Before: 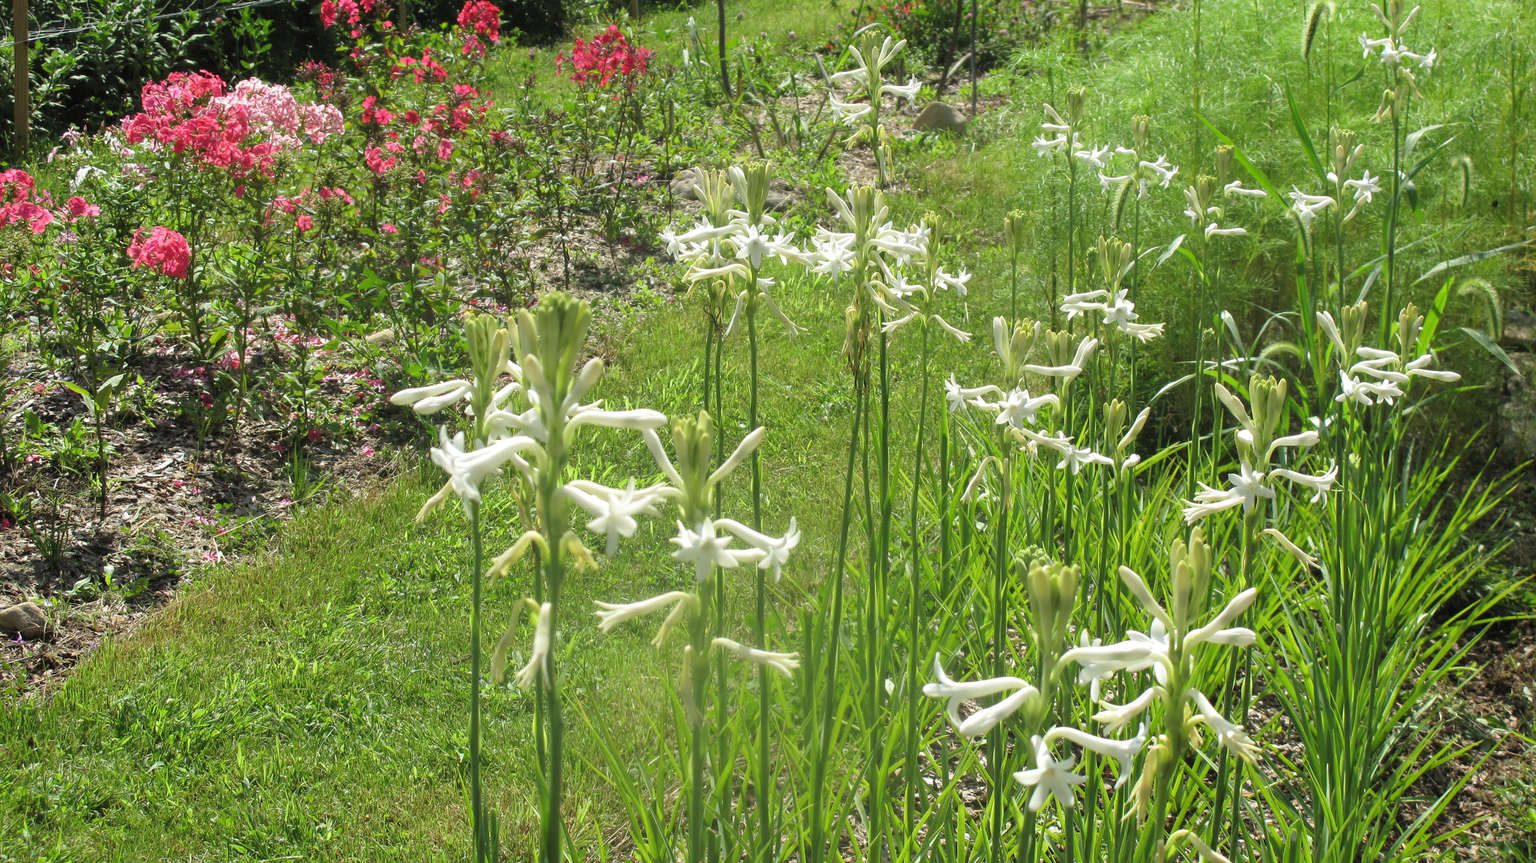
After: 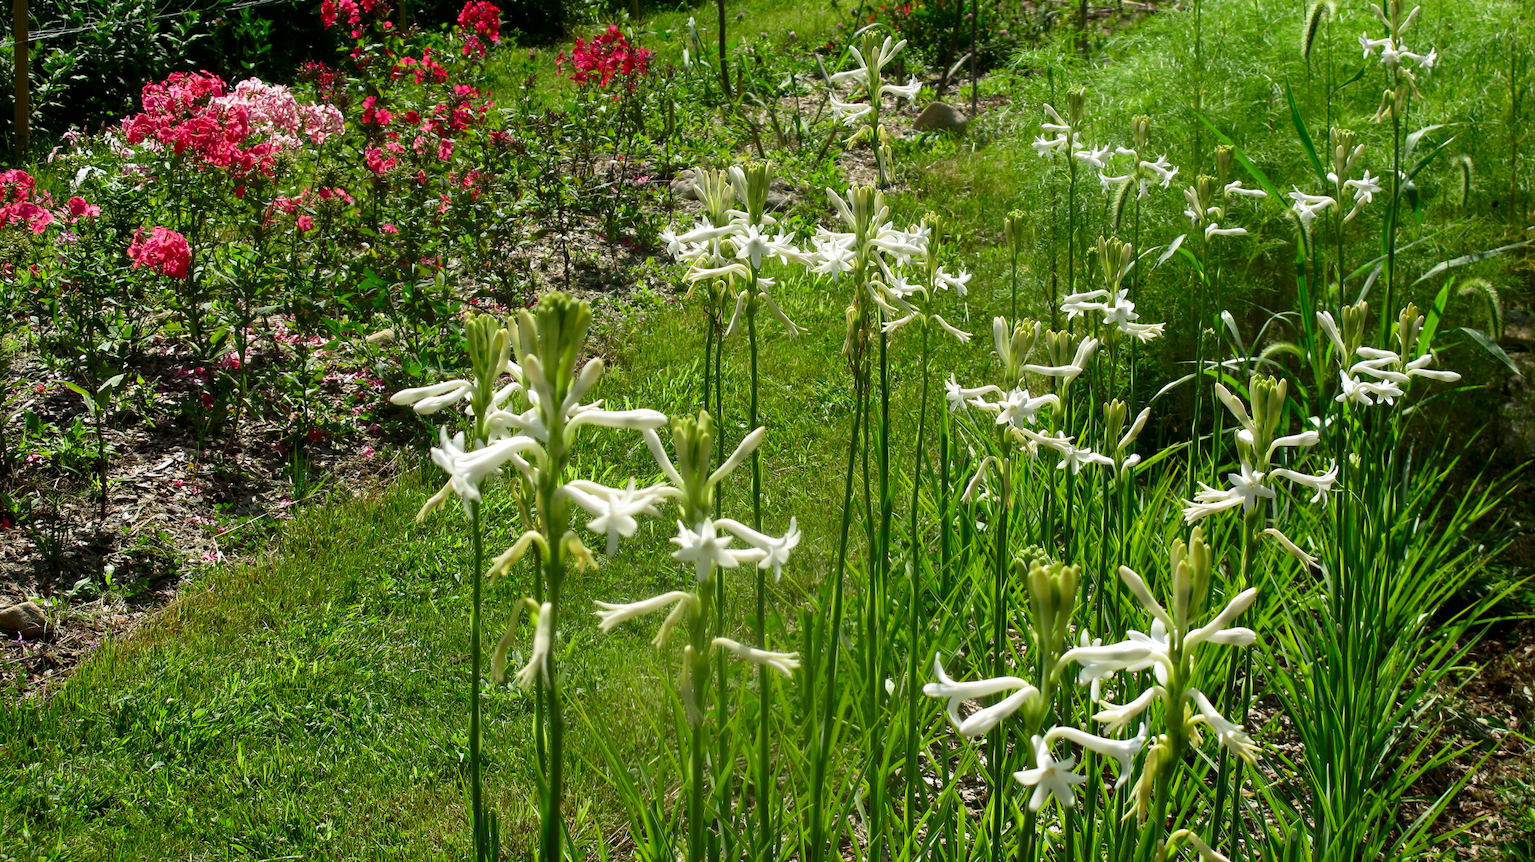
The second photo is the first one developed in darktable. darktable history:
contrast brightness saturation: contrast 0.127, brightness -0.222, saturation 0.144
